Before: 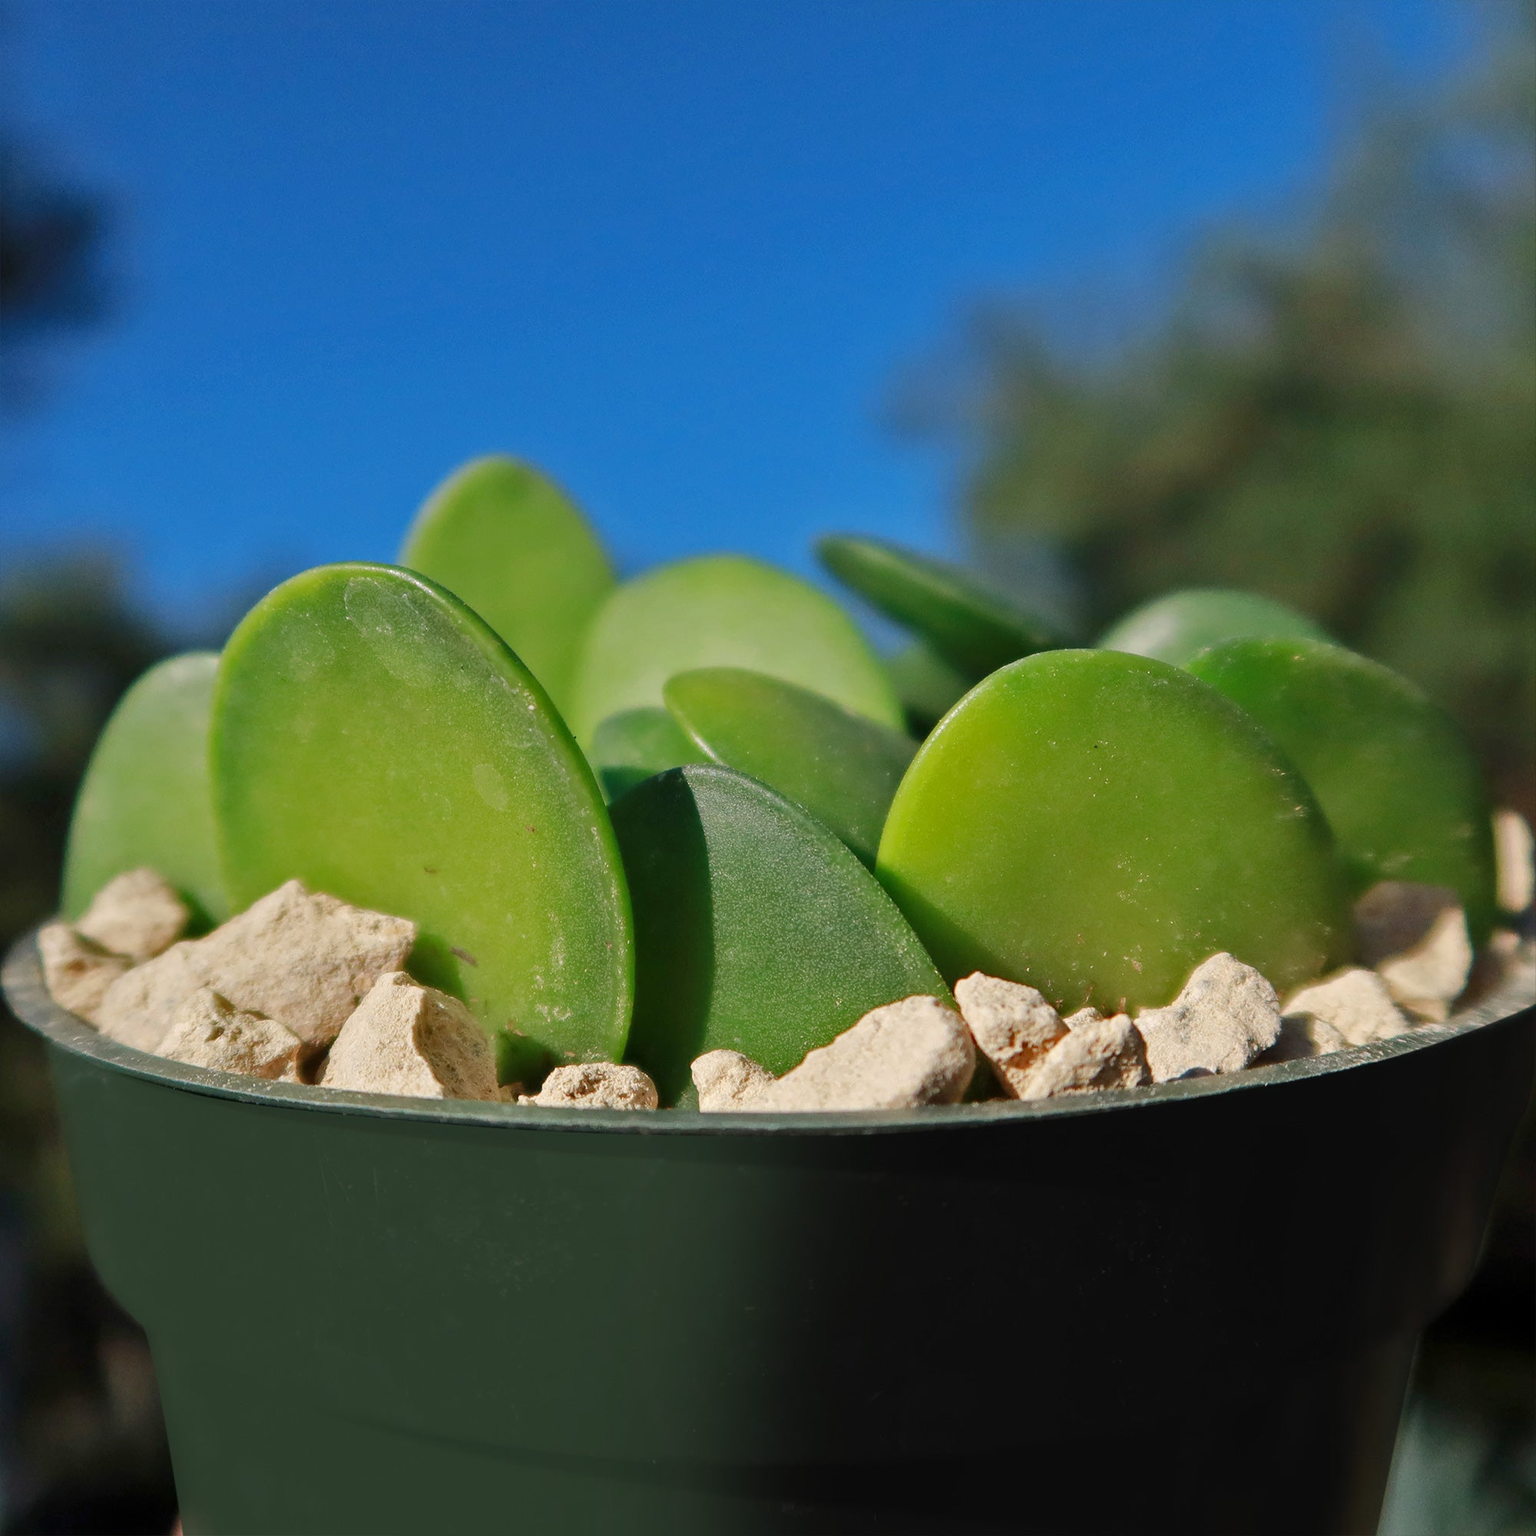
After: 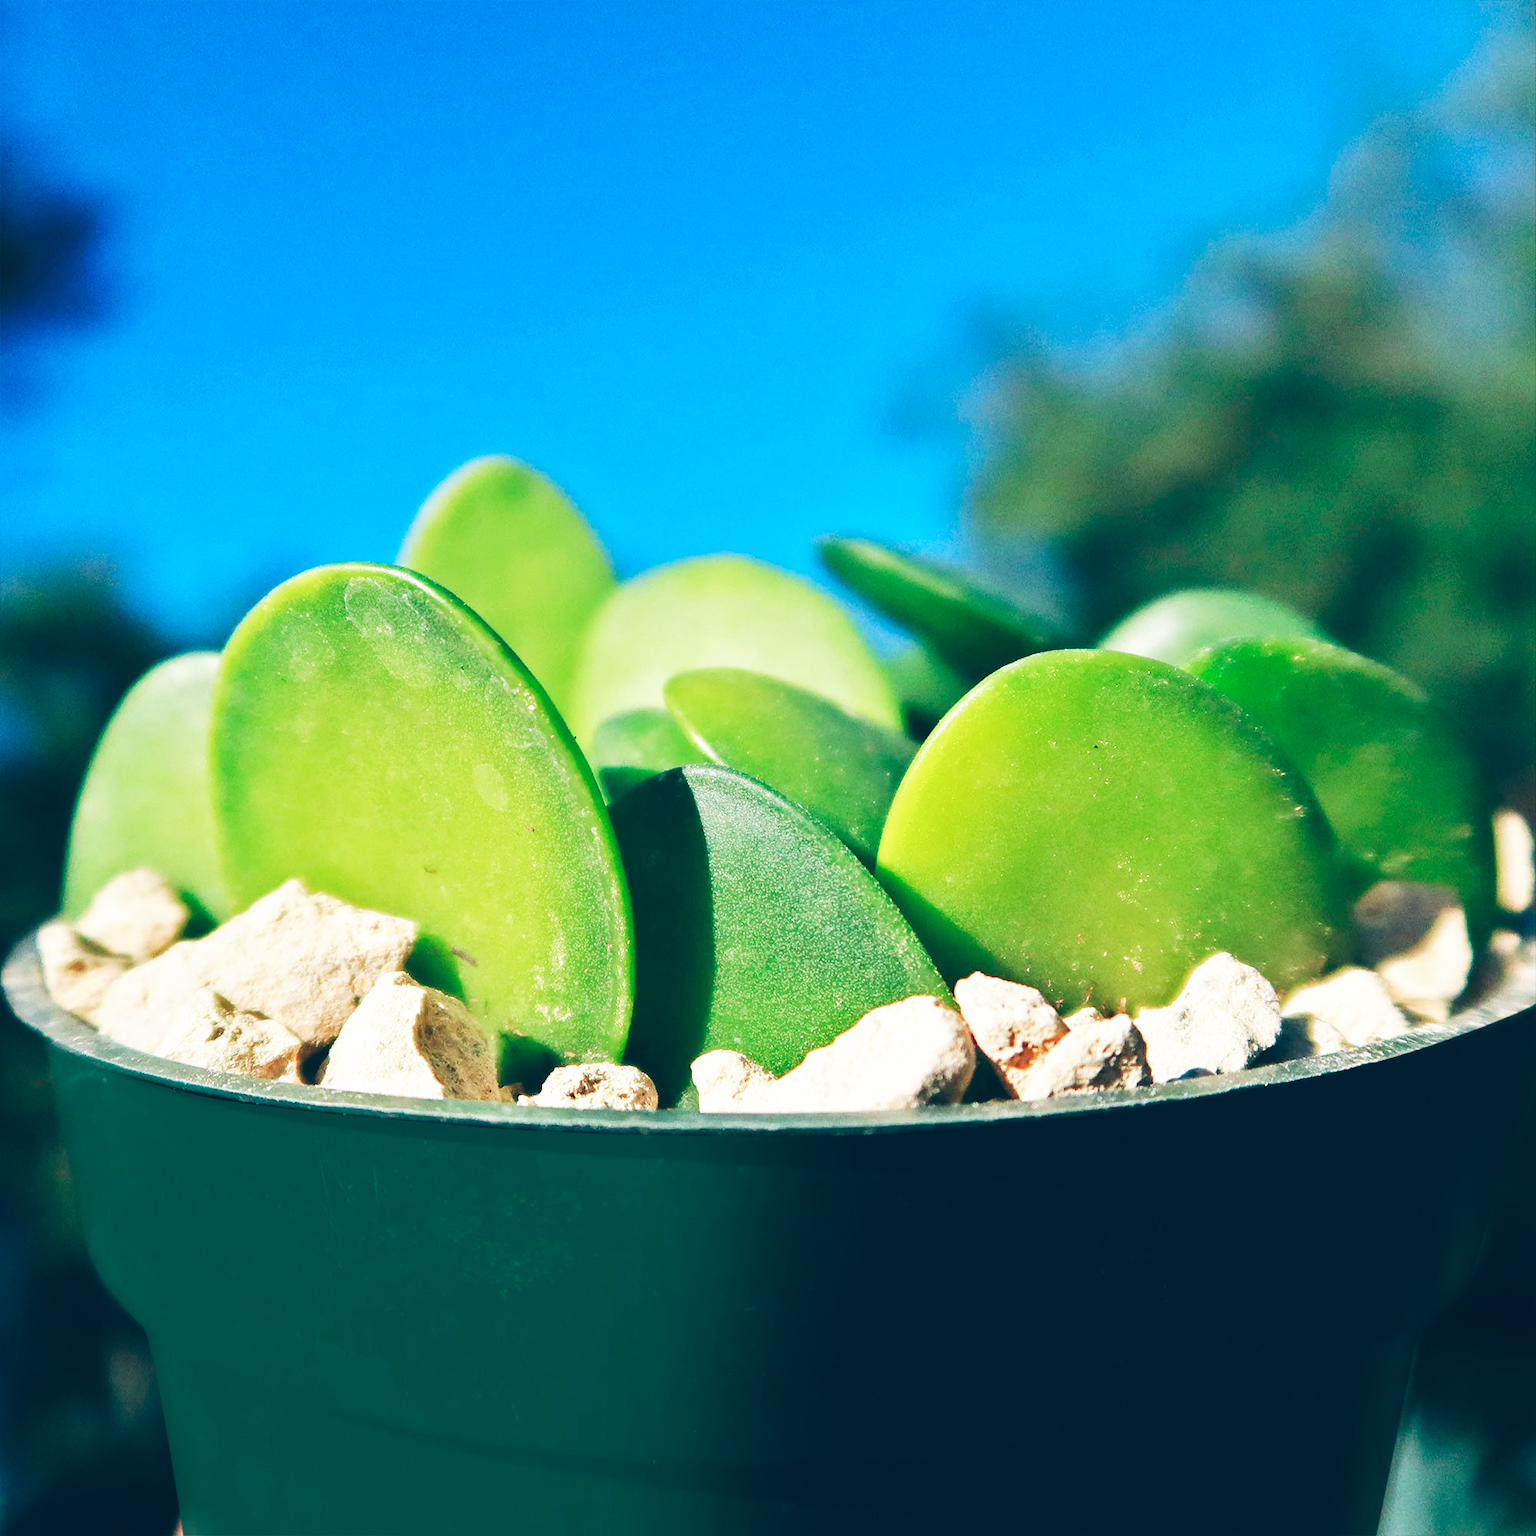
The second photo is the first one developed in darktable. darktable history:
color balance: lift [1.016, 0.983, 1, 1.017], gamma [0.958, 1, 1, 1], gain [0.981, 1.007, 0.993, 1.002], input saturation 118.26%, contrast 13.43%, contrast fulcrum 21.62%, output saturation 82.76%
base curve: curves: ch0 [(0, 0) (0.007, 0.004) (0.027, 0.03) (0.046, 0.07) (0.207, 0.54) (0.442, 0.872) (0.673, 0.972) (1, 1)], preserve colors none
